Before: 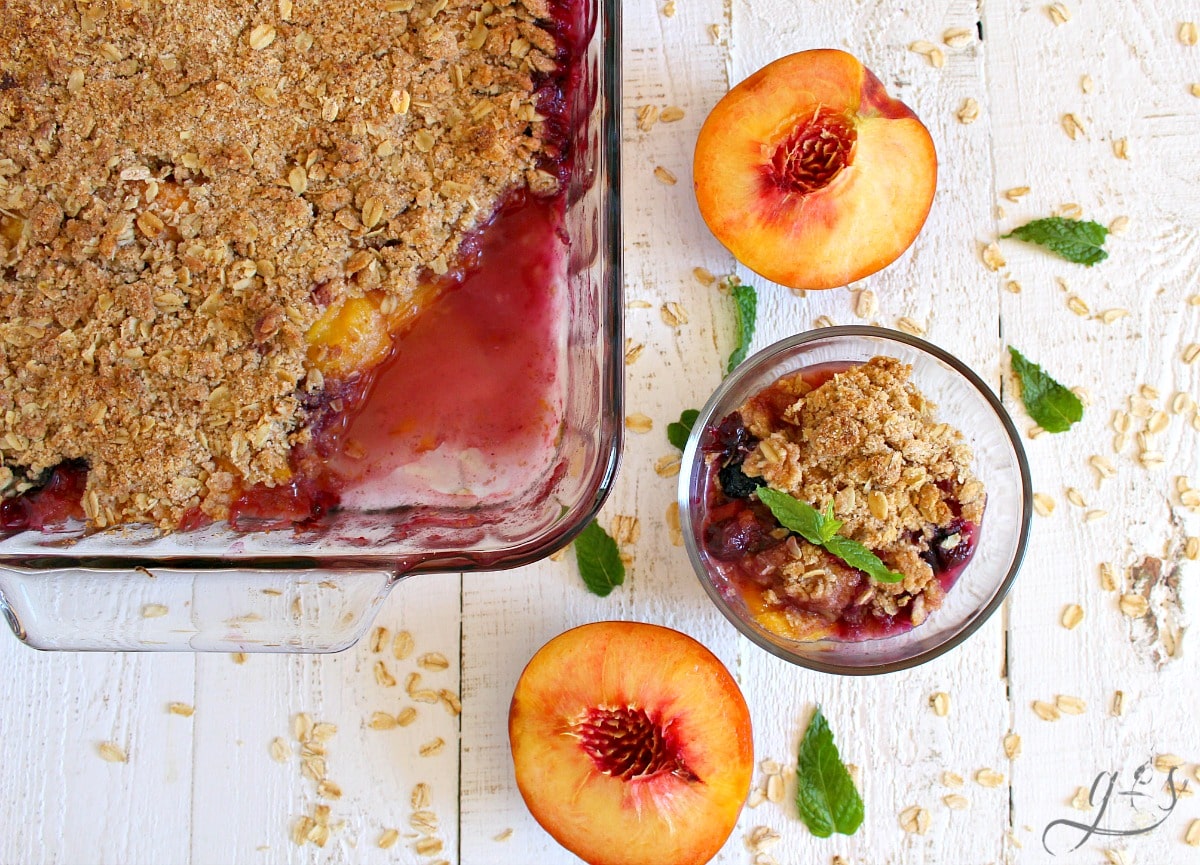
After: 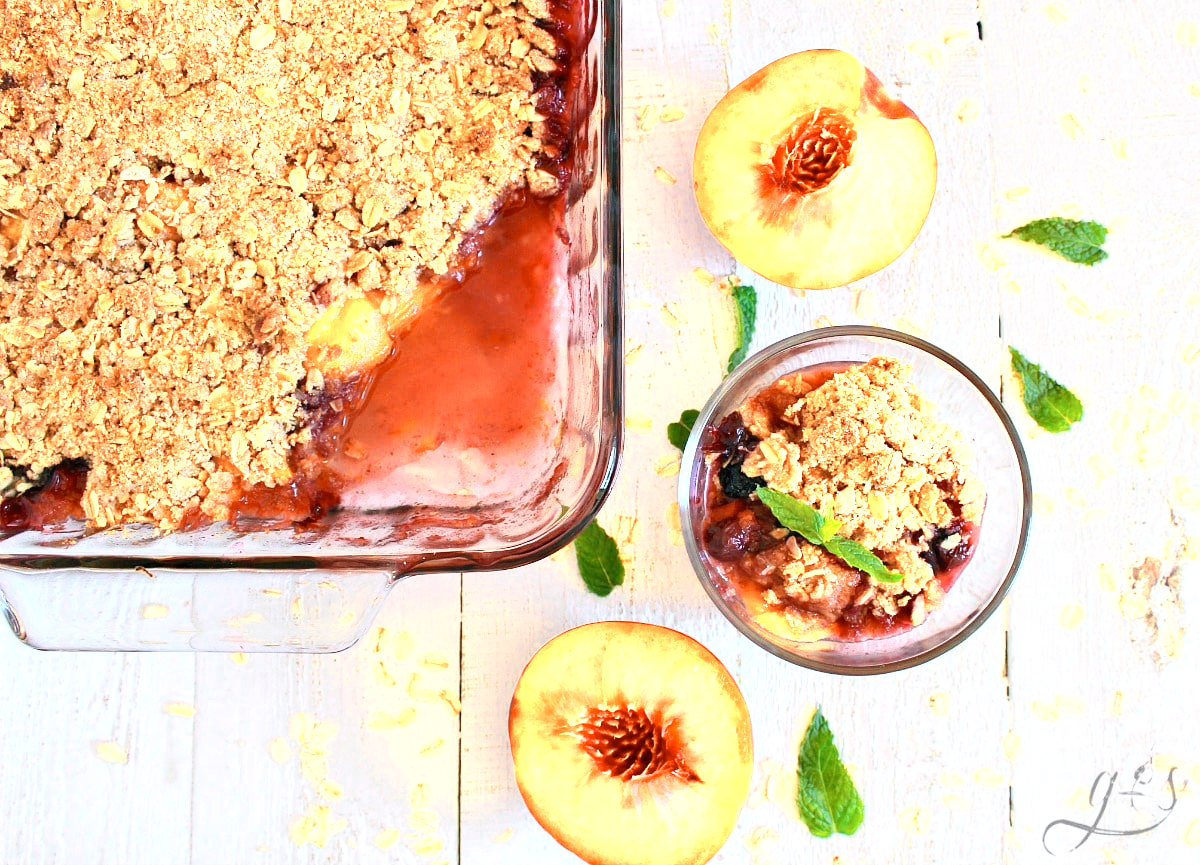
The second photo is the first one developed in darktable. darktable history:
color zones: curves: ch0 [(0.018, 0.548) (0.224, 0.64) (0.425, 0.447) (0.675, 0.575) (0.732, 0.579)]; ch1 [(0.066, 0.487) (0.25, 0.5) (0.404, 0.43) (0.75, 0.421) (0.956, 0.421)]; ch2 [(0.044, 0.561) (0.215, 0.465) (0.399, 0.544) (0.465, 0.548) (0.614, 0.447) (0.724, 0.43) (0.882, 0.623) (0.956, 0.632)]
contrast brightness saturation: contrast 0.237, brightness 0.251, saturation 0.372
